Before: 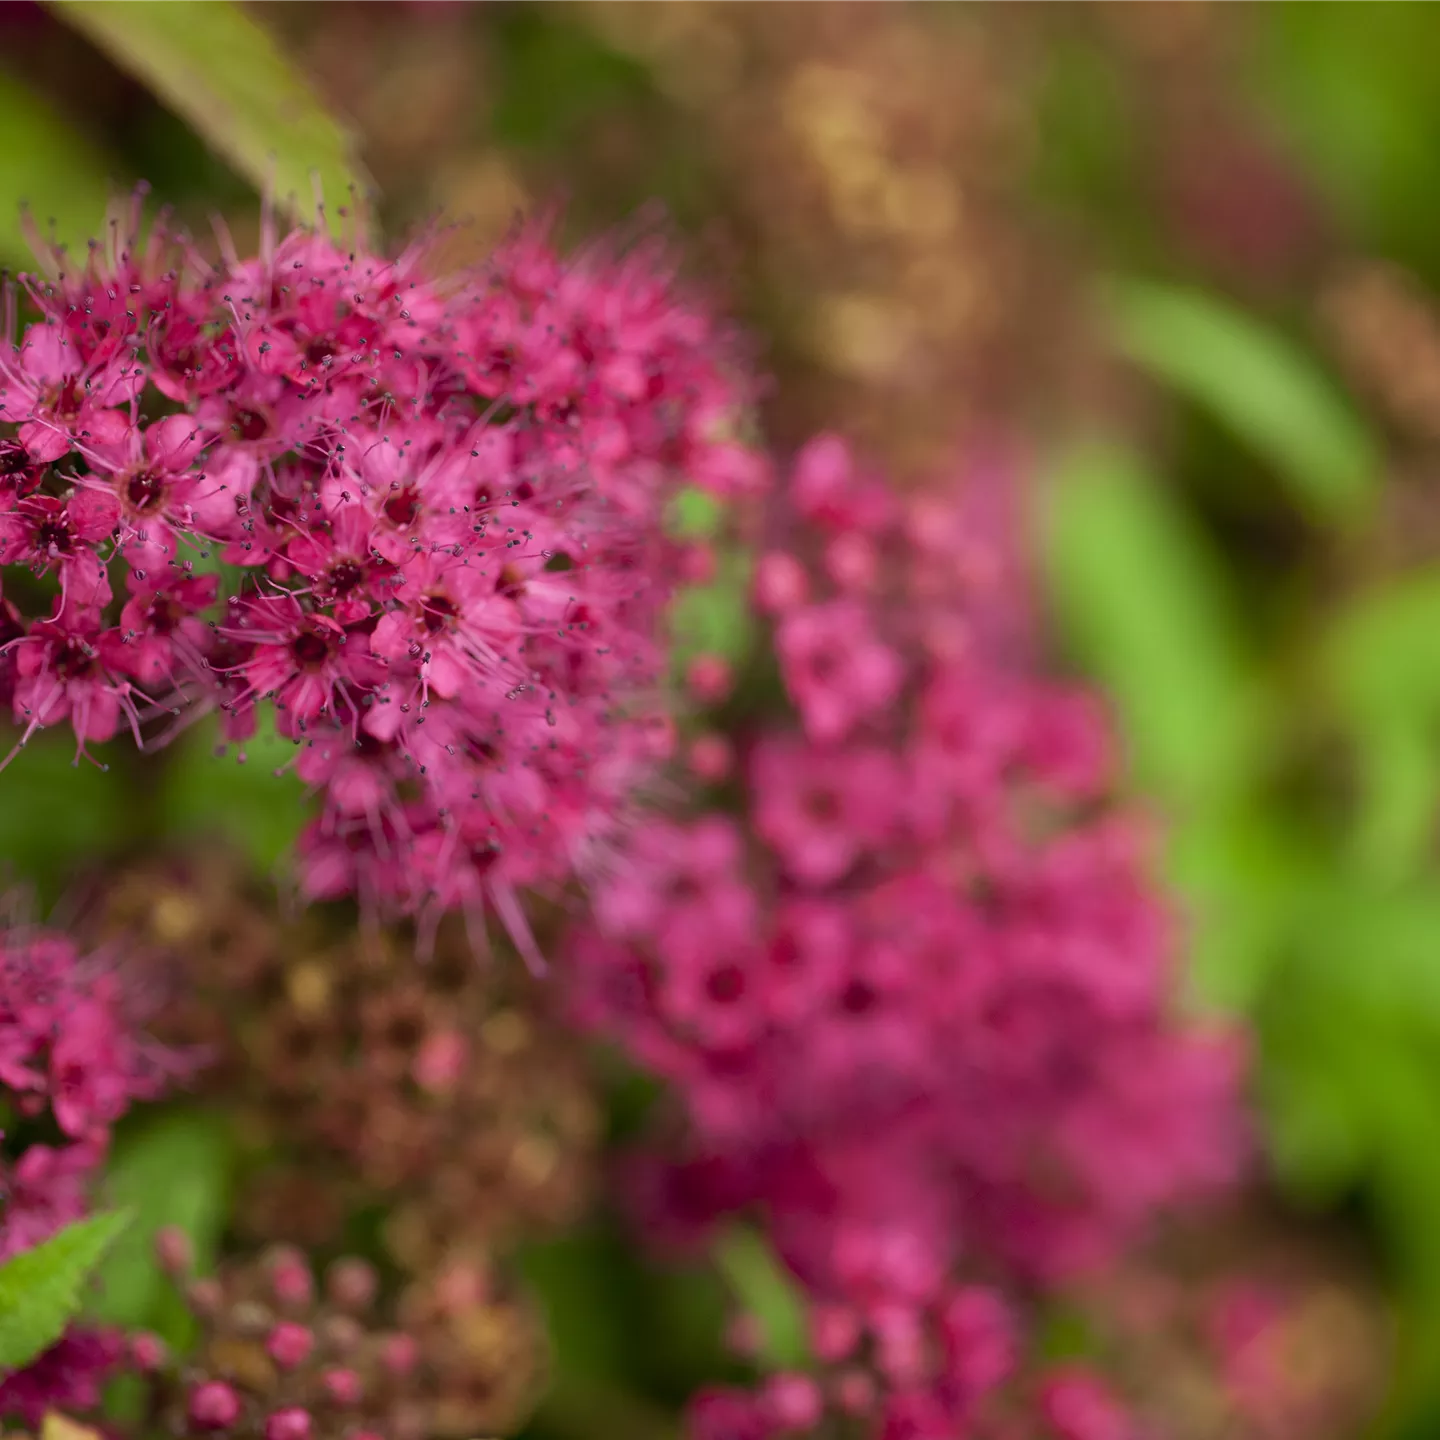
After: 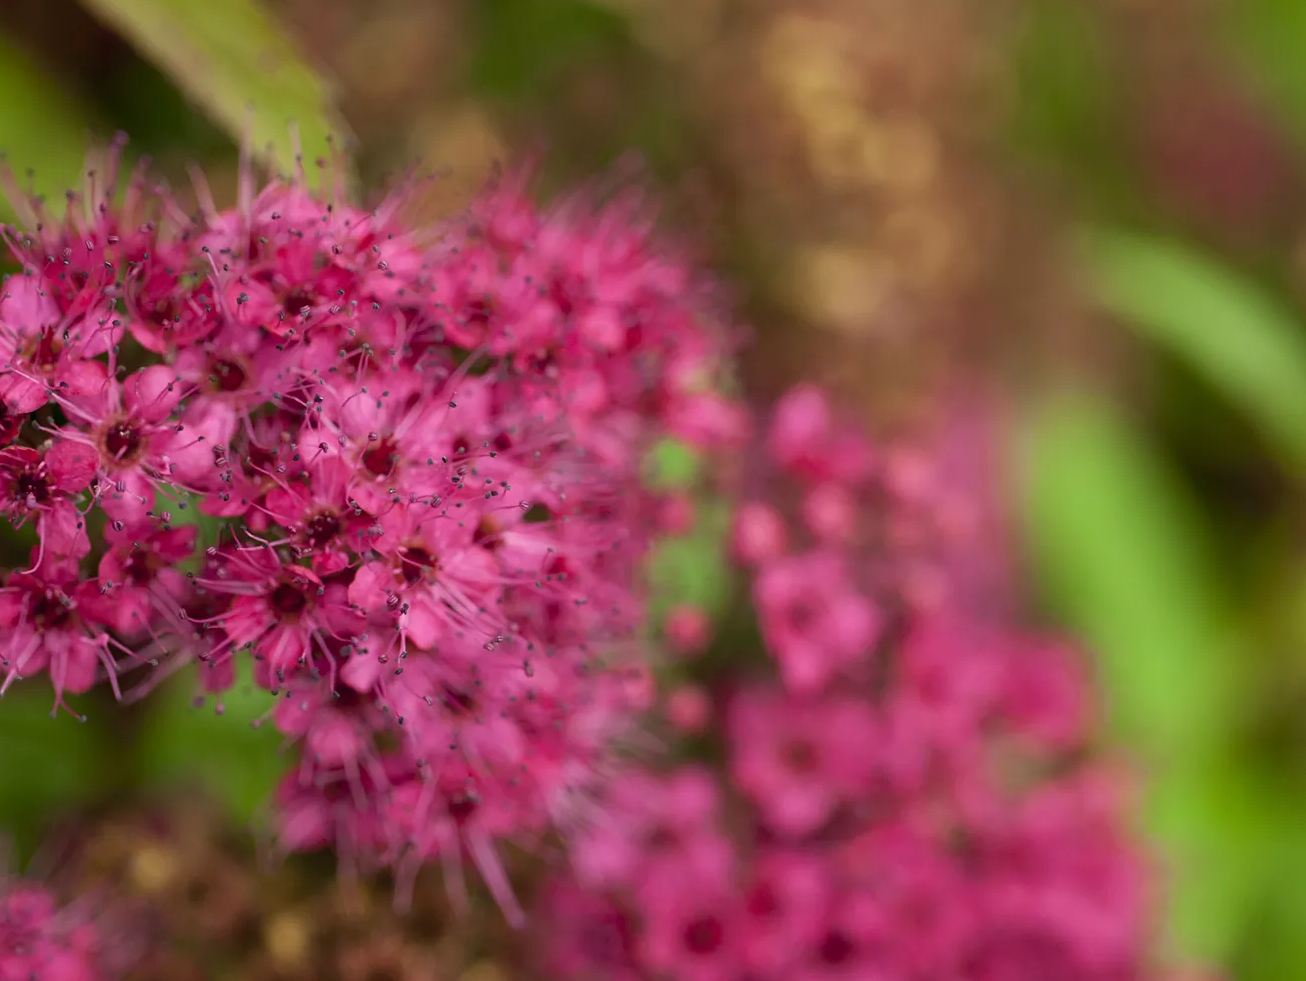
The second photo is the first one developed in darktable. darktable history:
crop: left 1.537%, top 3.417%, right 7.722%, bottom 28.405%
